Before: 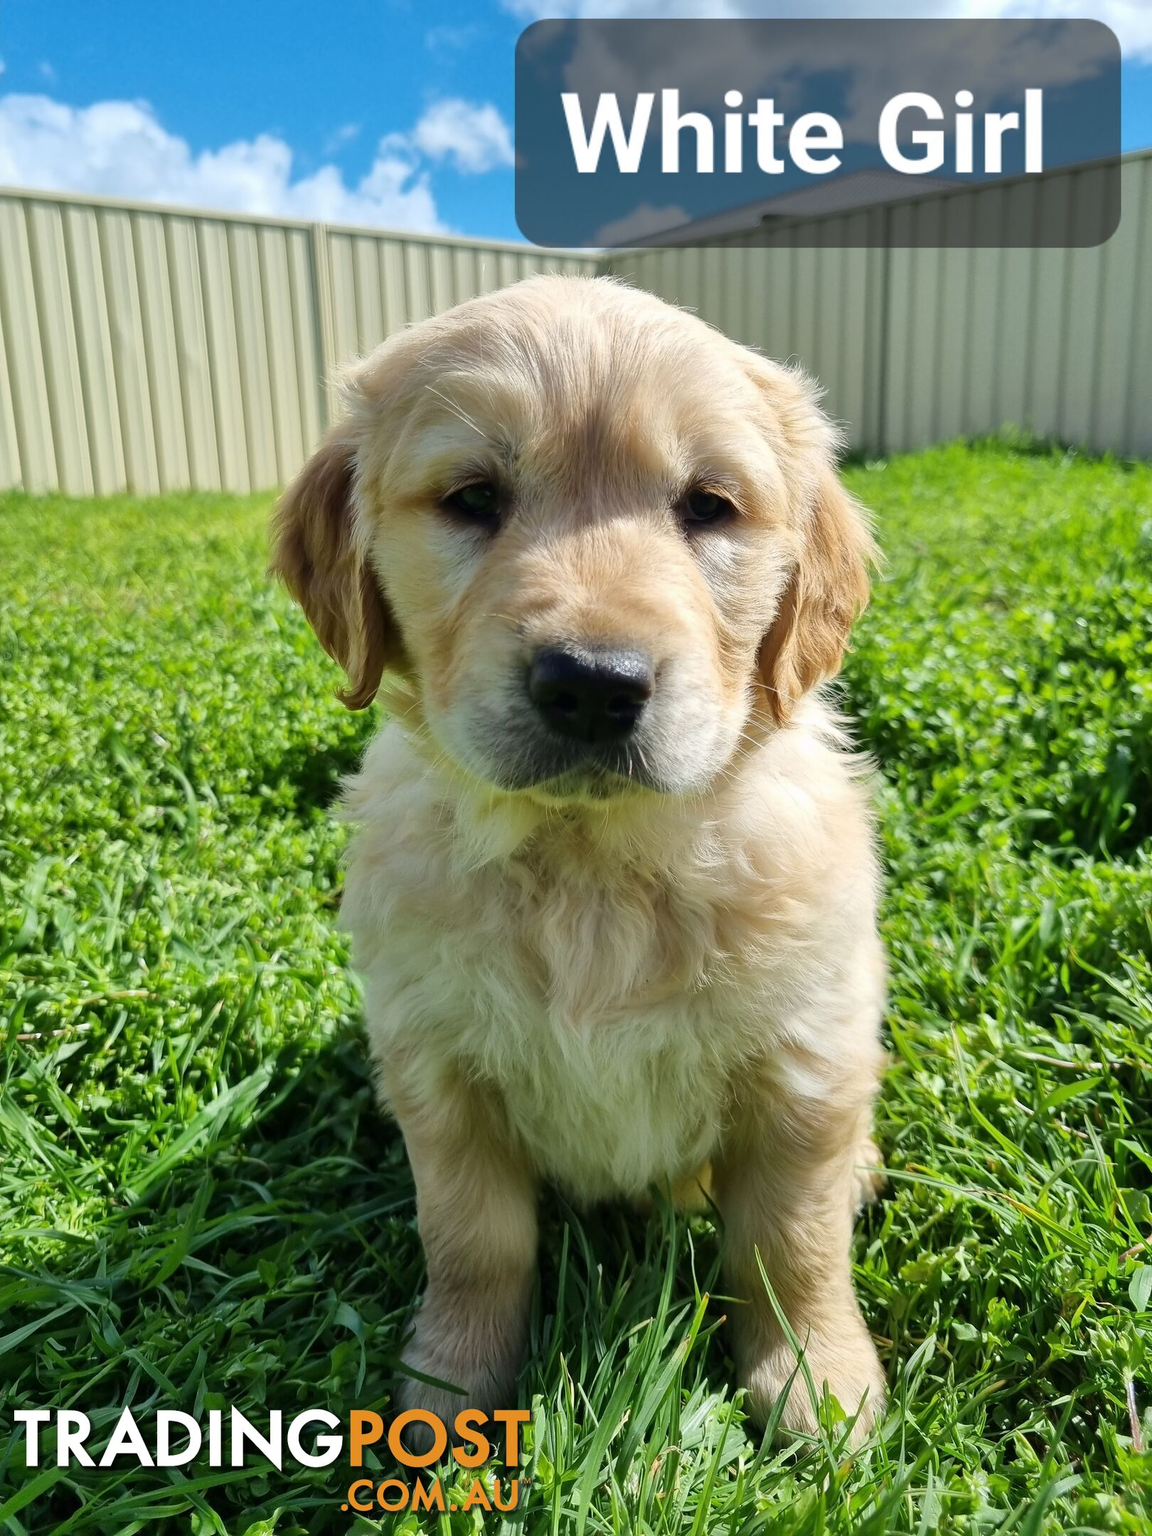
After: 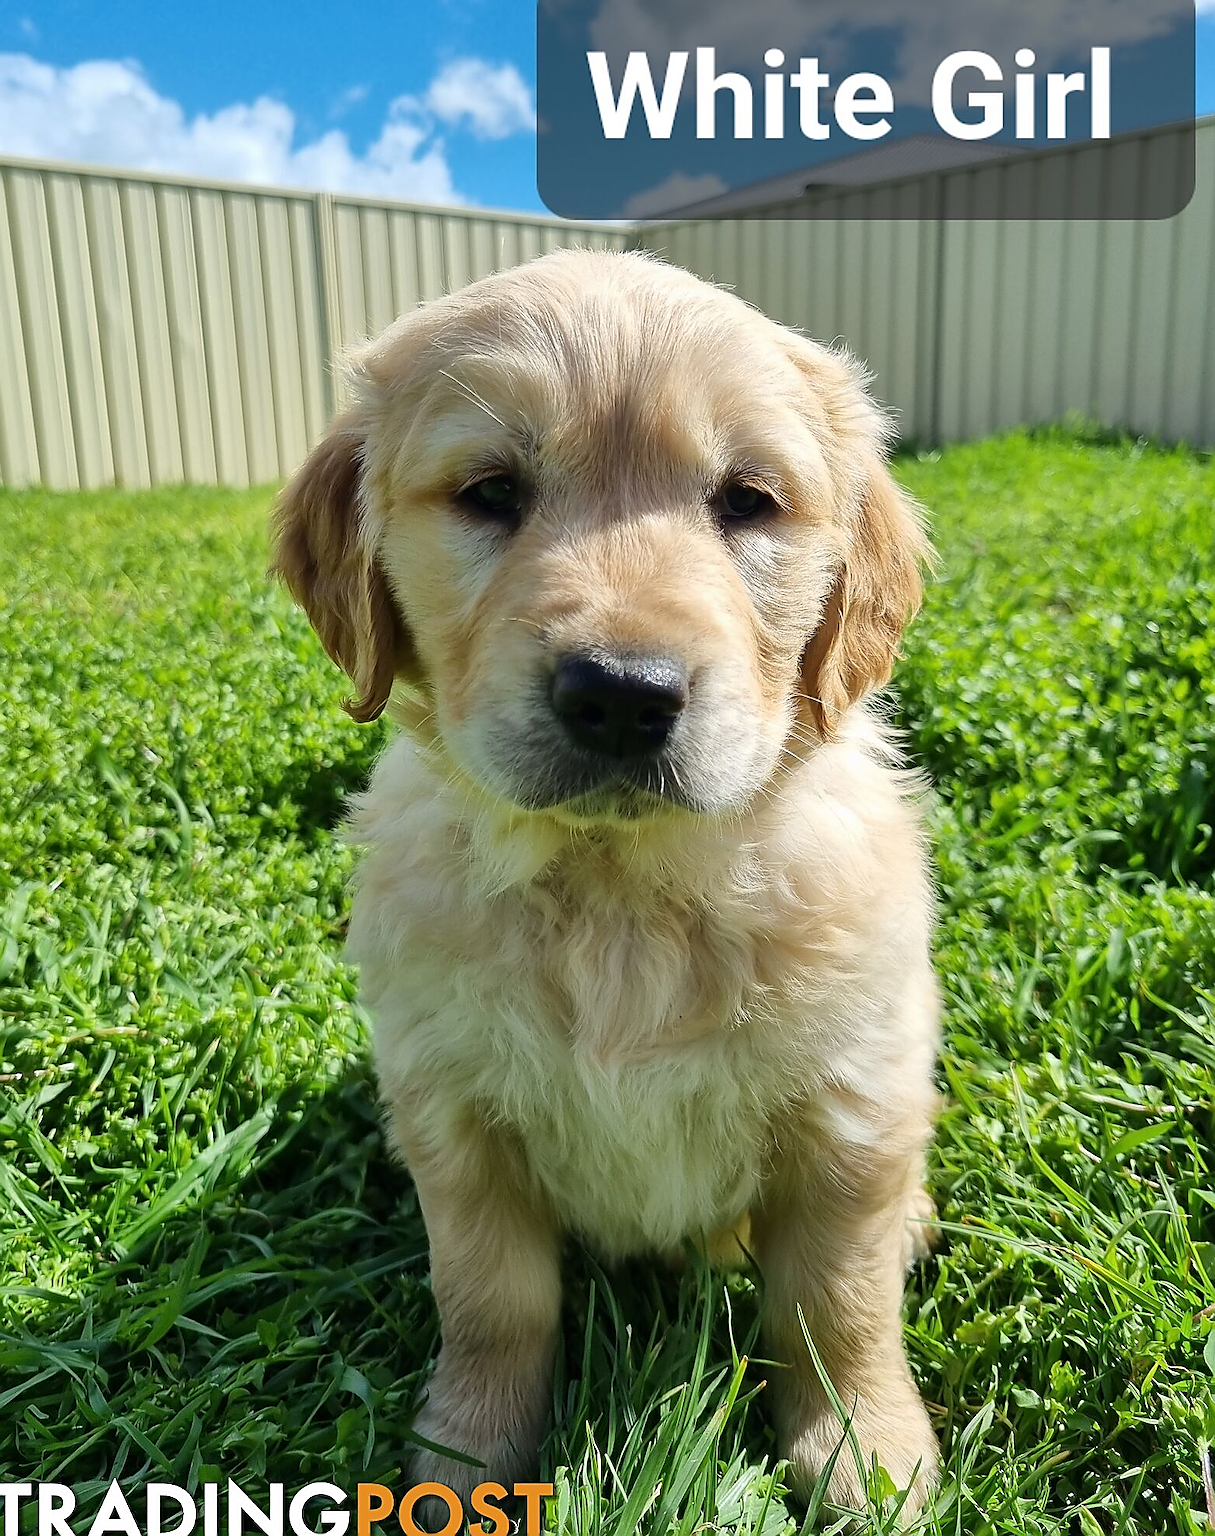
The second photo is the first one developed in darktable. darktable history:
crop: left 1.903%, top 2.999%, right 0.968%, bottom 4.976%
sharpen: radius 1.422, amount 1.233, threshold 0.783
